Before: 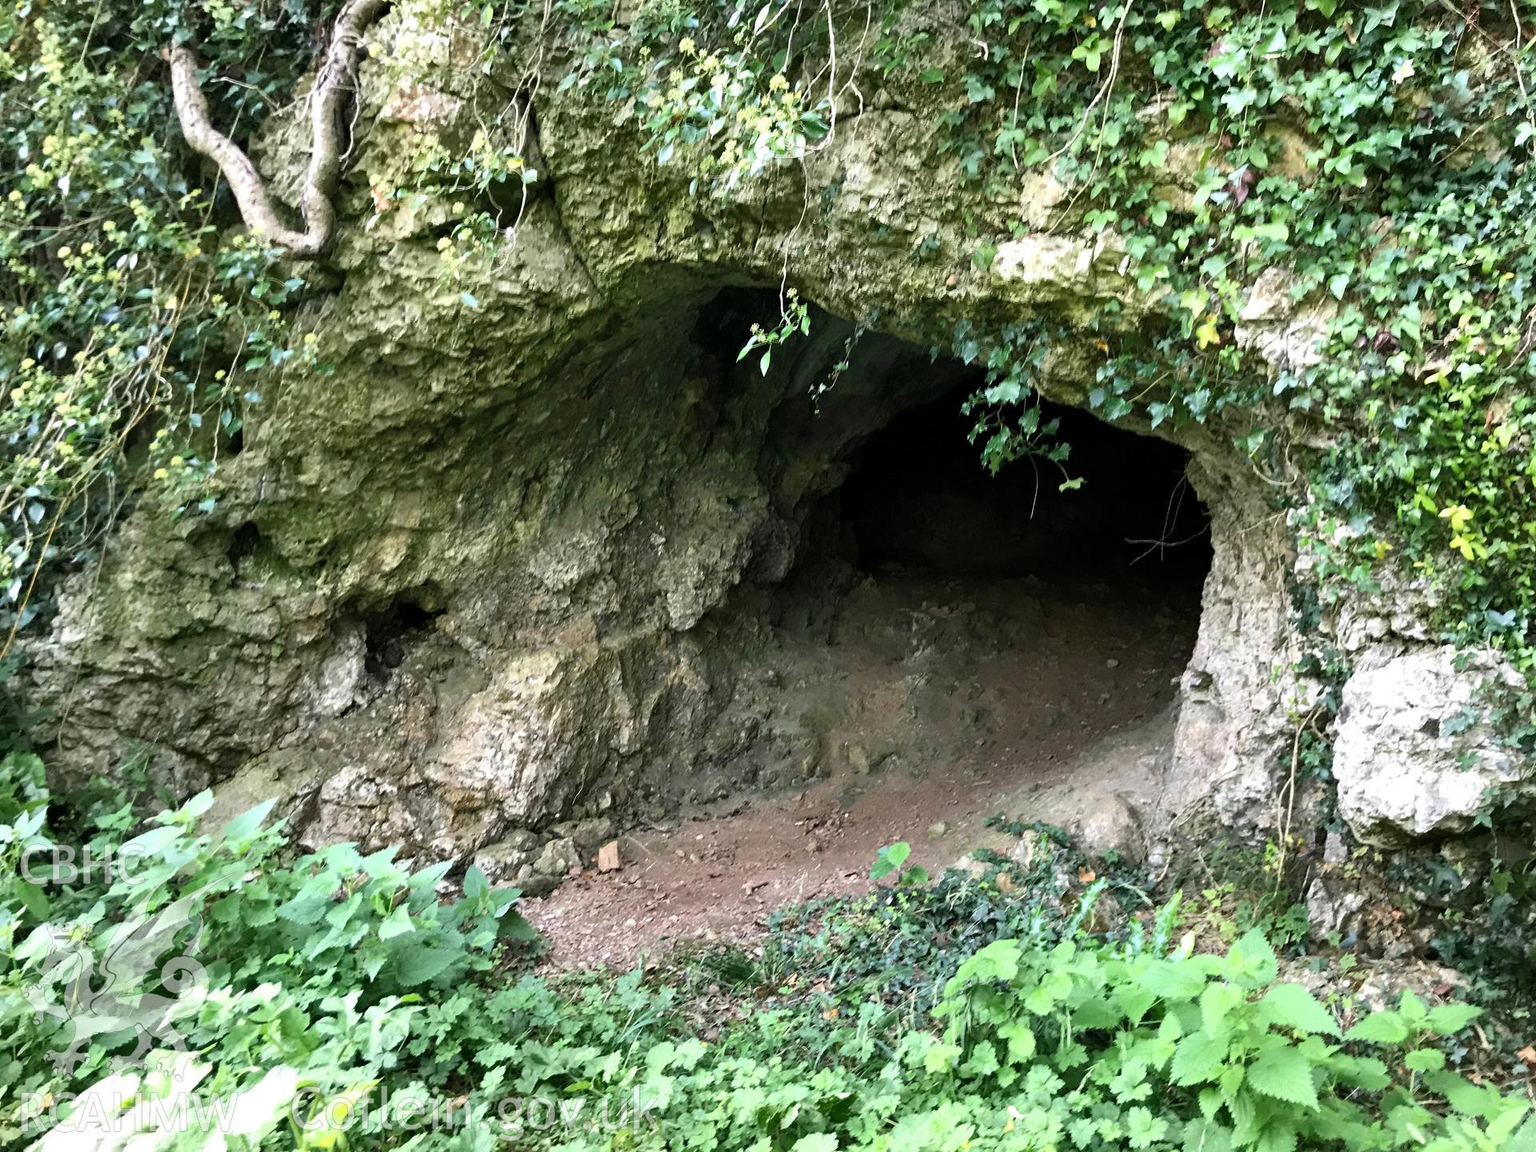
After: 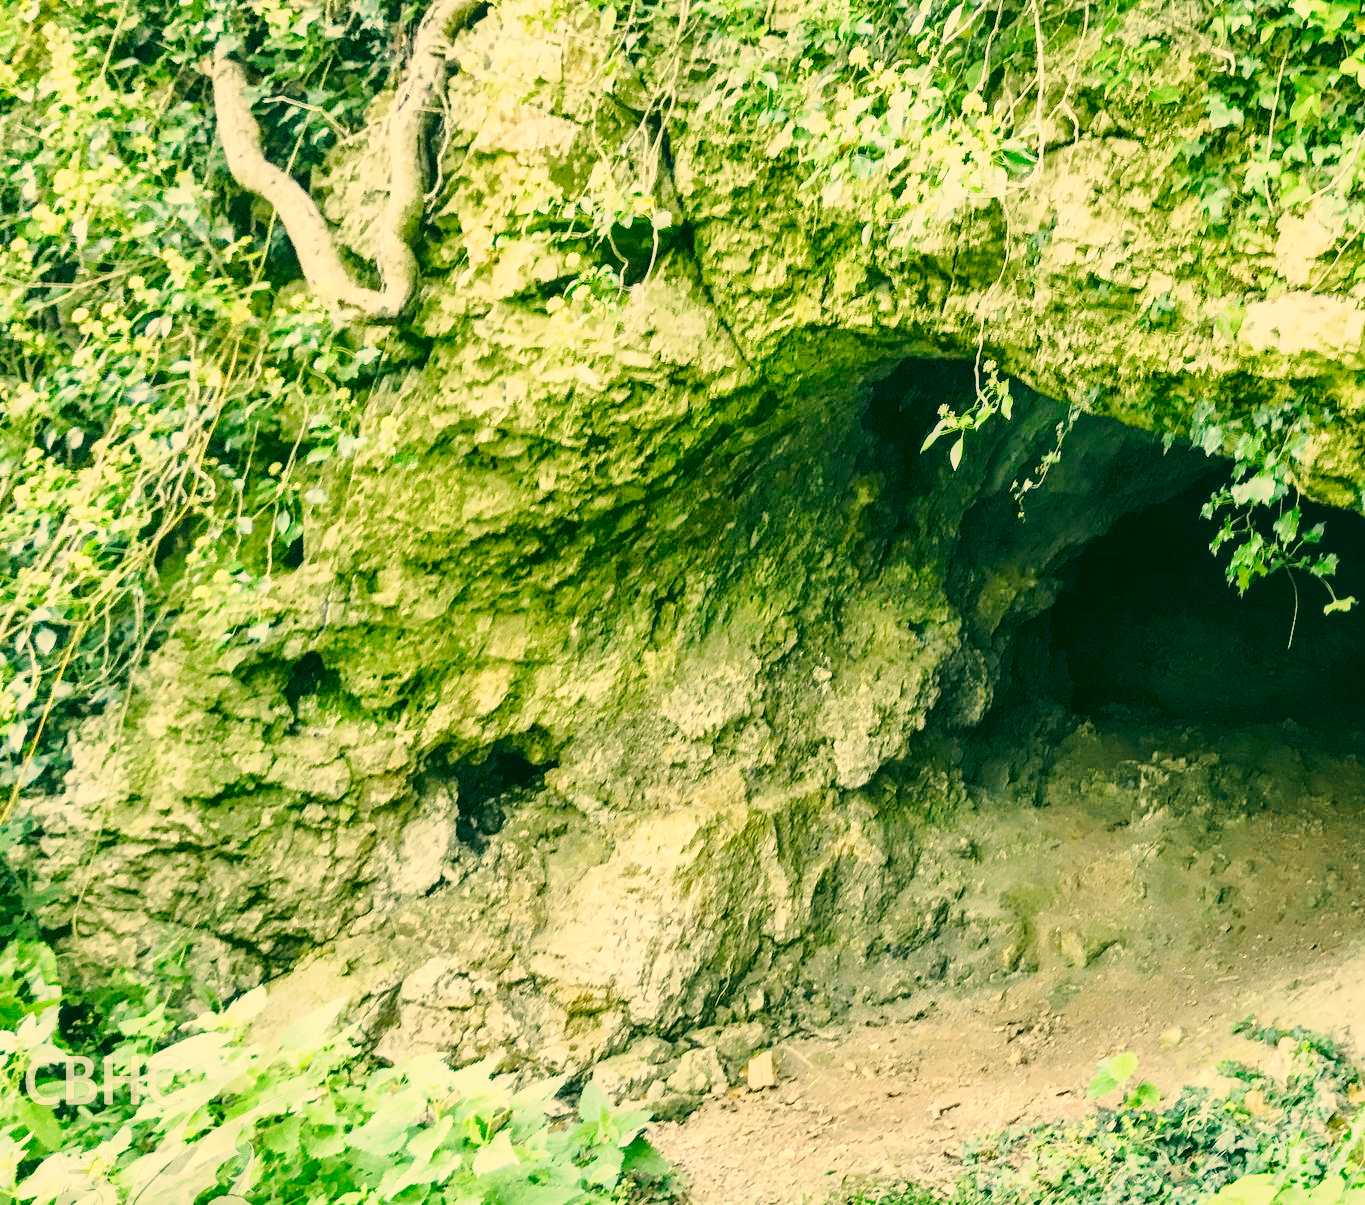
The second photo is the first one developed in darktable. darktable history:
tone curve: curves: ch0 [(0, 0) (0.035, 0.017) (0.131, 0.108) (0.279, 0.279) (0.476, 0.554) (0.617, 0.693) (0.704, 0.77) (0.801, 0.854) (0.895, 0.927) (1, 0.976)]; ch1 [(0, 0) (0.318, 0.278) (0.444, 0.427) (0.493, 0.488) (0.508, 0.502) (0.534, 0.526) (0.562, 0.555) (0.645, 0.648) (0.746, 0.764) (1, 1)]; ch2 [(0, 0) (0.316, 0.292) (0.381, 0.37) (0.423, 0.448) (0.476, 0.482) (0.502, 0.495) (0.522, 0.518) (0.533, 0.532) (0.593, 0.622) (0.634, 0.663) (0.7, 0.7) (0.861, 0.808) (1, 0.951)], color space Lab, independent channels, preserve colors none
exposure: exposure 0.44 EV, compensate highlight preservation false
base curve: curves: ch0 [(0, 0.007) (0.028, 0.063) (0.121, 0.311) (0.46, 0.743) (0.859, 0.957) (1, 1)], exposure shift 0.01, preserve colors none
shadows and highlights: shadows 24.78, white point adjustment -3.07, highlights -30.19
local contrast: on, module defaults
crop: right 28.867%, bottom 16.317%
color correction: highlights a* 5.68, highlights b* 33.5, shadows a* -26.11, shadows b* 4.04
